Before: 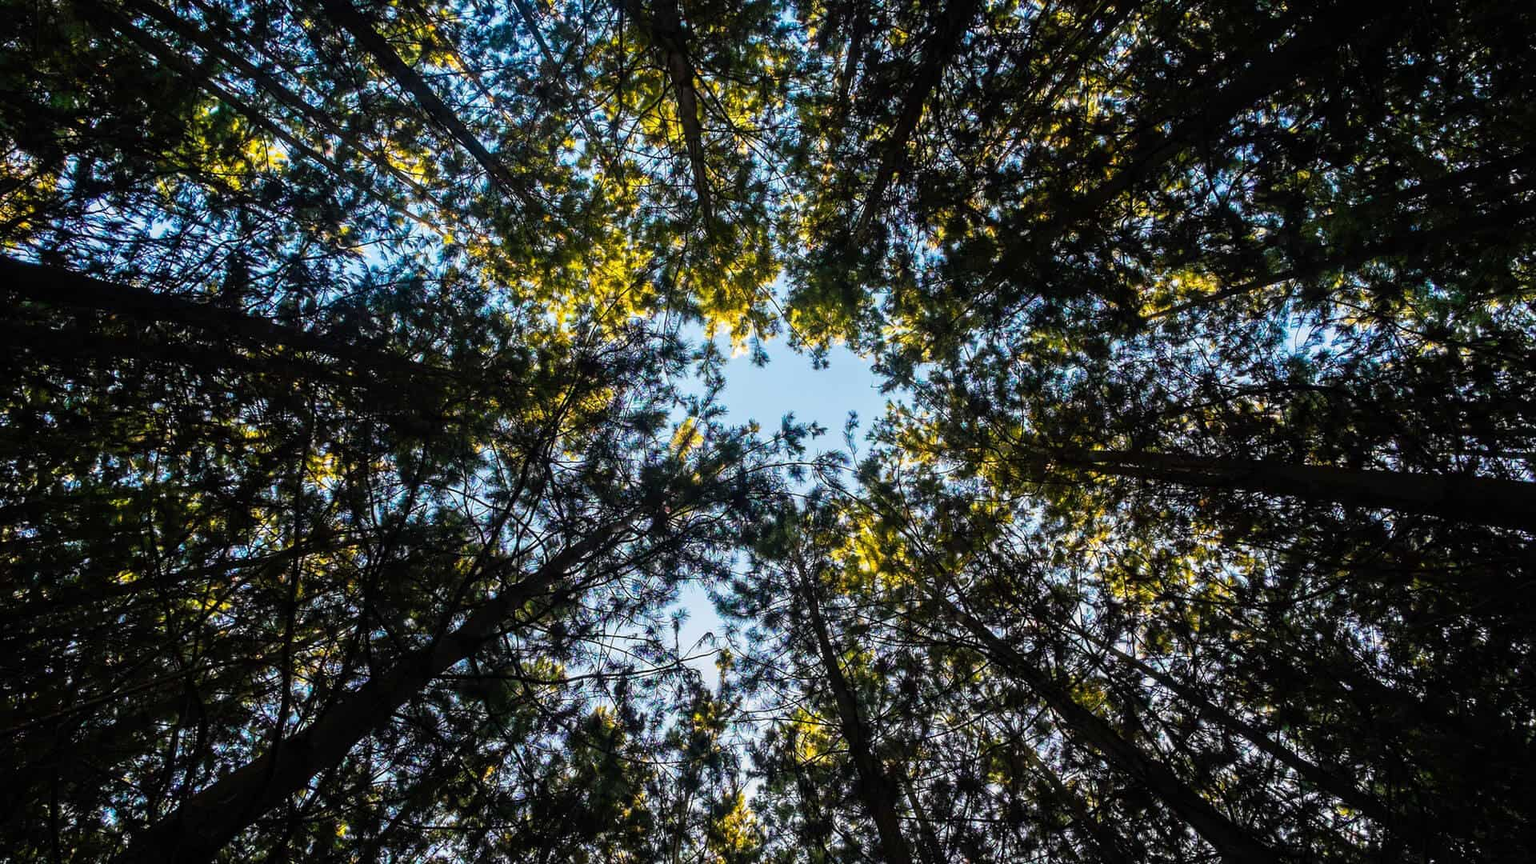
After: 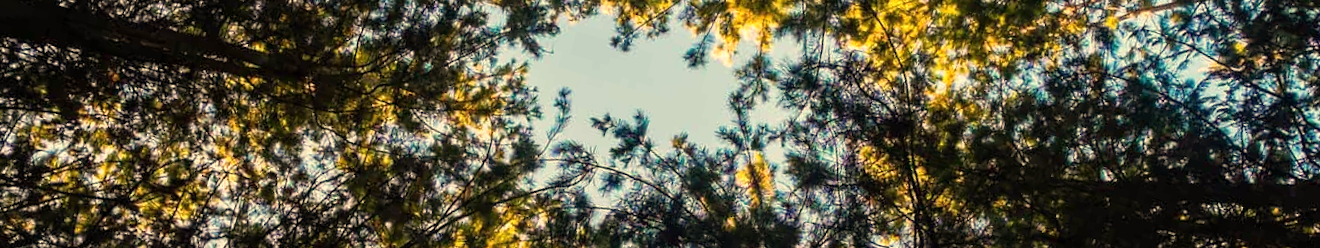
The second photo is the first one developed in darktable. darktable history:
white balance: red 1.138, green 0.996, blue 0.812
crop and rotate: angle 16.12°, top 30.835%, bottom 35.653%
